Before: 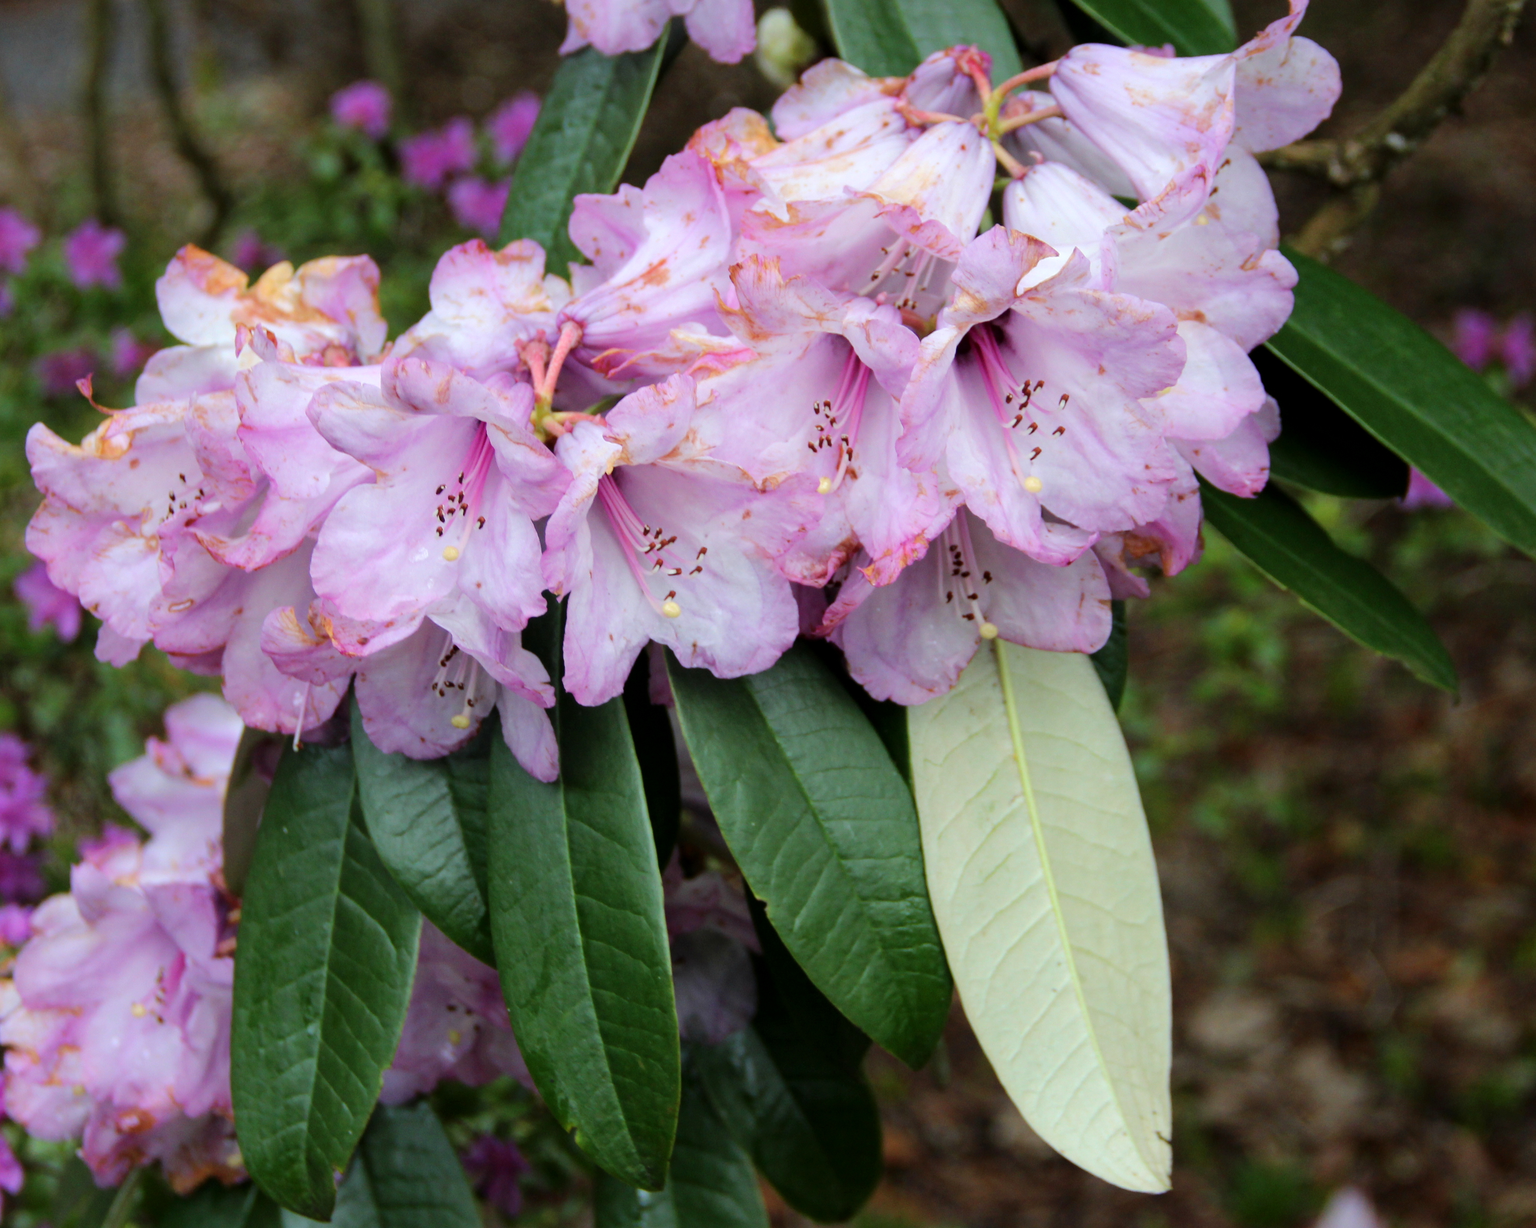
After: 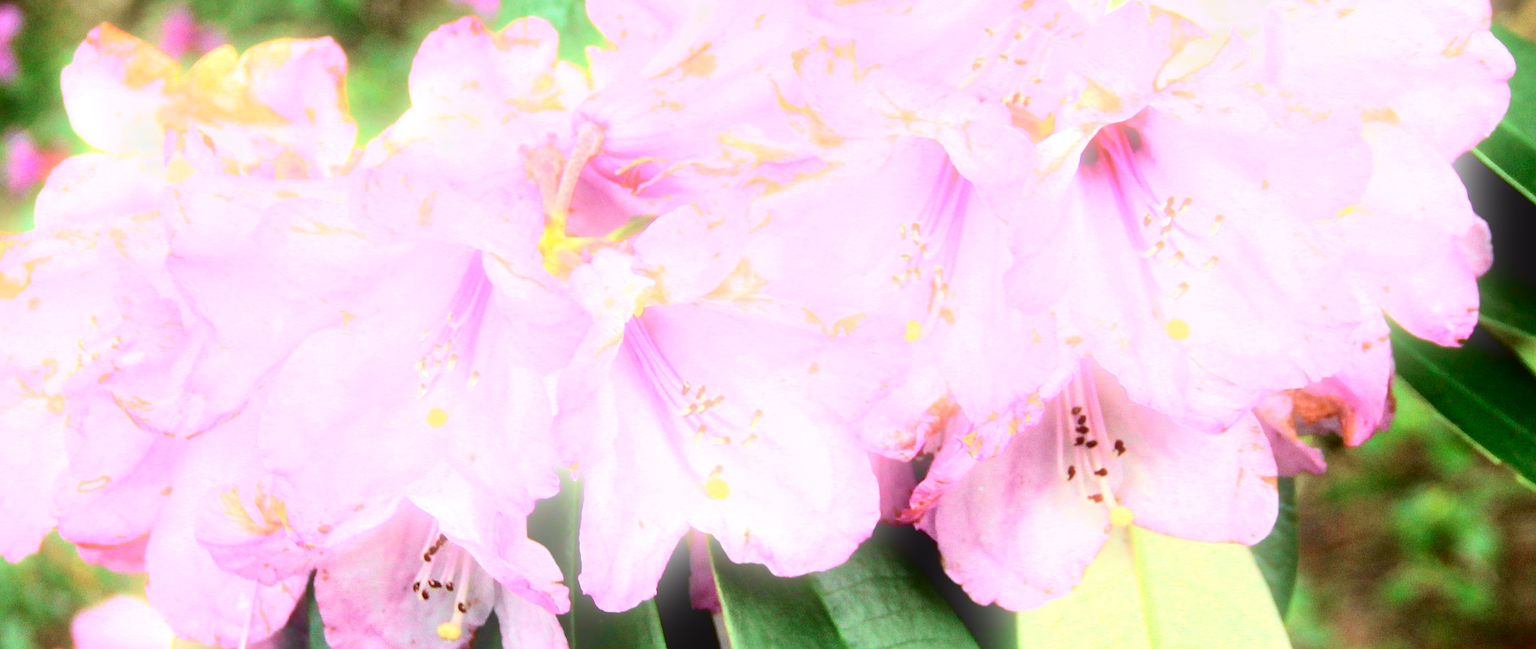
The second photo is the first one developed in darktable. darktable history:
bloom: size 16%, threshold 98%, strength 20%
crop: left 7.036%, top 18.398%, right 14.379%, bottom 40.043%
sharpen: on, module defaults
tone curve: curves: ch0 [(0, 0.011) (0.053, 0.026) (0.174, 0.115) (0.416, 0.417) (0.697, 0.758) (0.852, 0.902) (0.991, 0.981)]; ch1 [(0, 0) (0.264, 0.22) (0.407, 0.373) (0.463, 0.457) (0.492, 0.5) (0.512, 0.511) (0.54, 0.543) (0.585, 0.617) (0.659, 0.686) (0.78, 0.8) (1, 1)]; ch2 [(0, 0) (0.438, 0.449) (0.473, 0.469) (0.503, 0.5) (0.523, 0.534) (0.562, 0.591) (0.612, 0.627) (0.701, 0.707) (1, 1)], color space Lab, independent channels, preserve colors none
white balance: red 1.045, blue 0.932
exposure: black level correction 0.001, exposure 1.3 EV, compensate highlight preservation false
